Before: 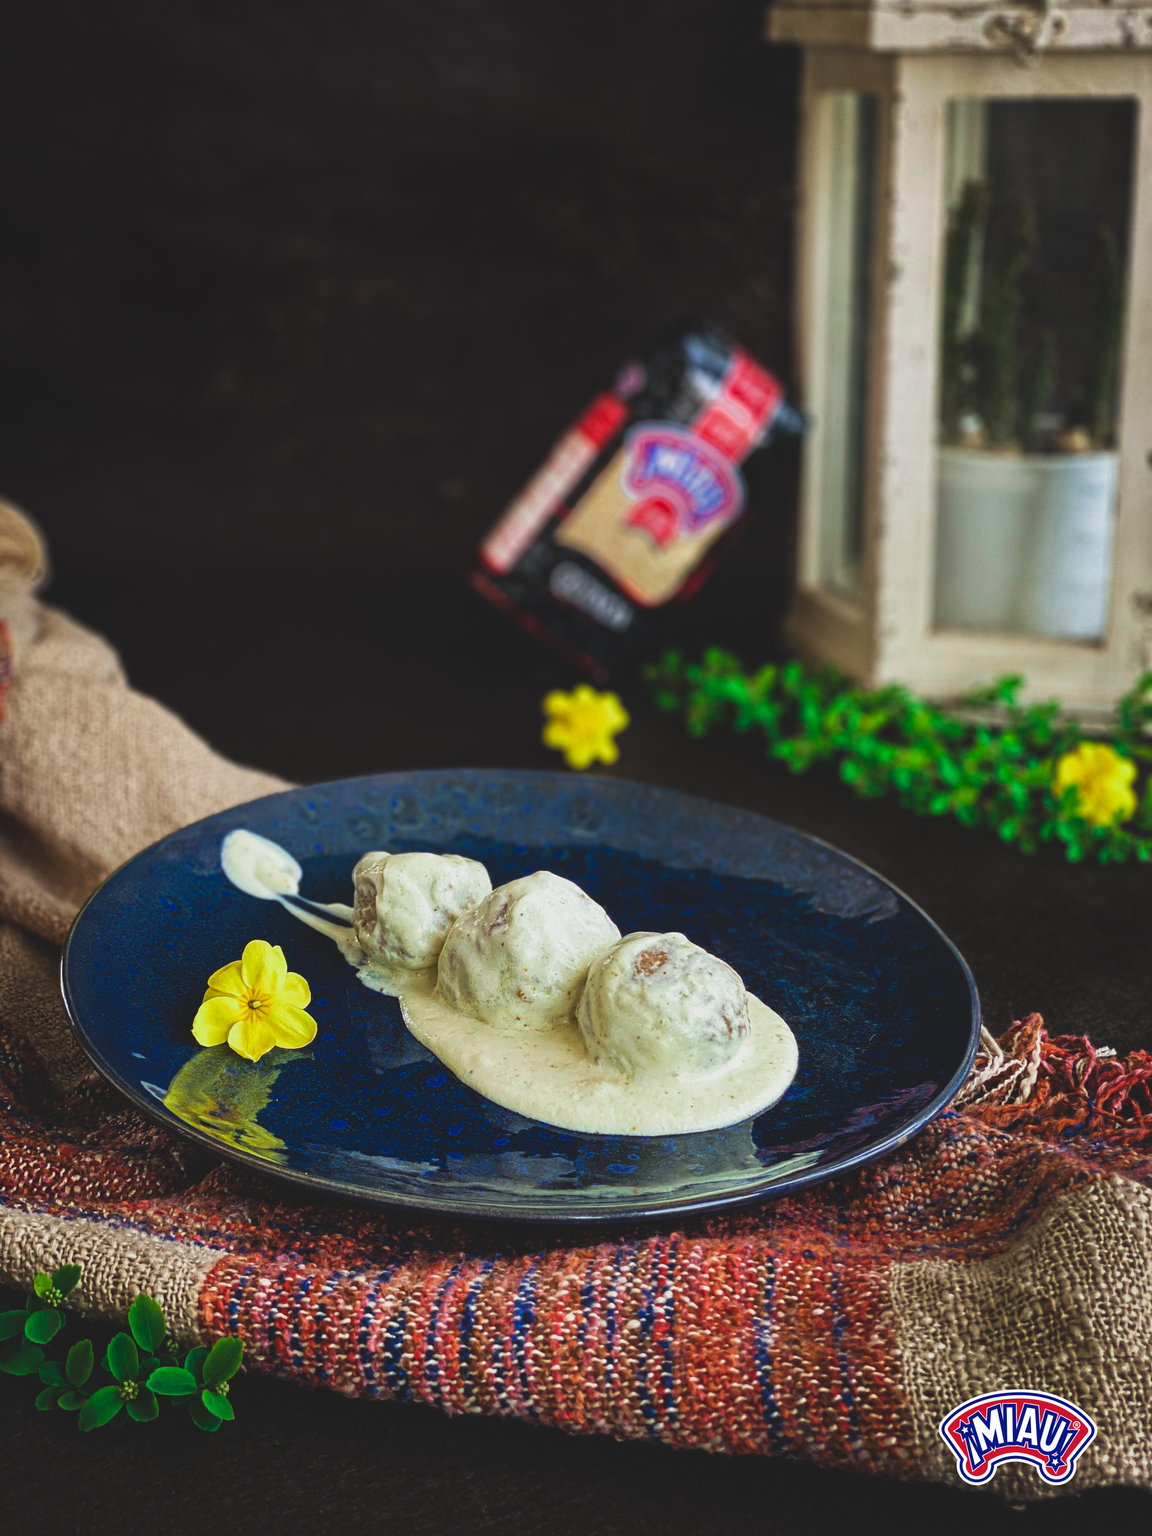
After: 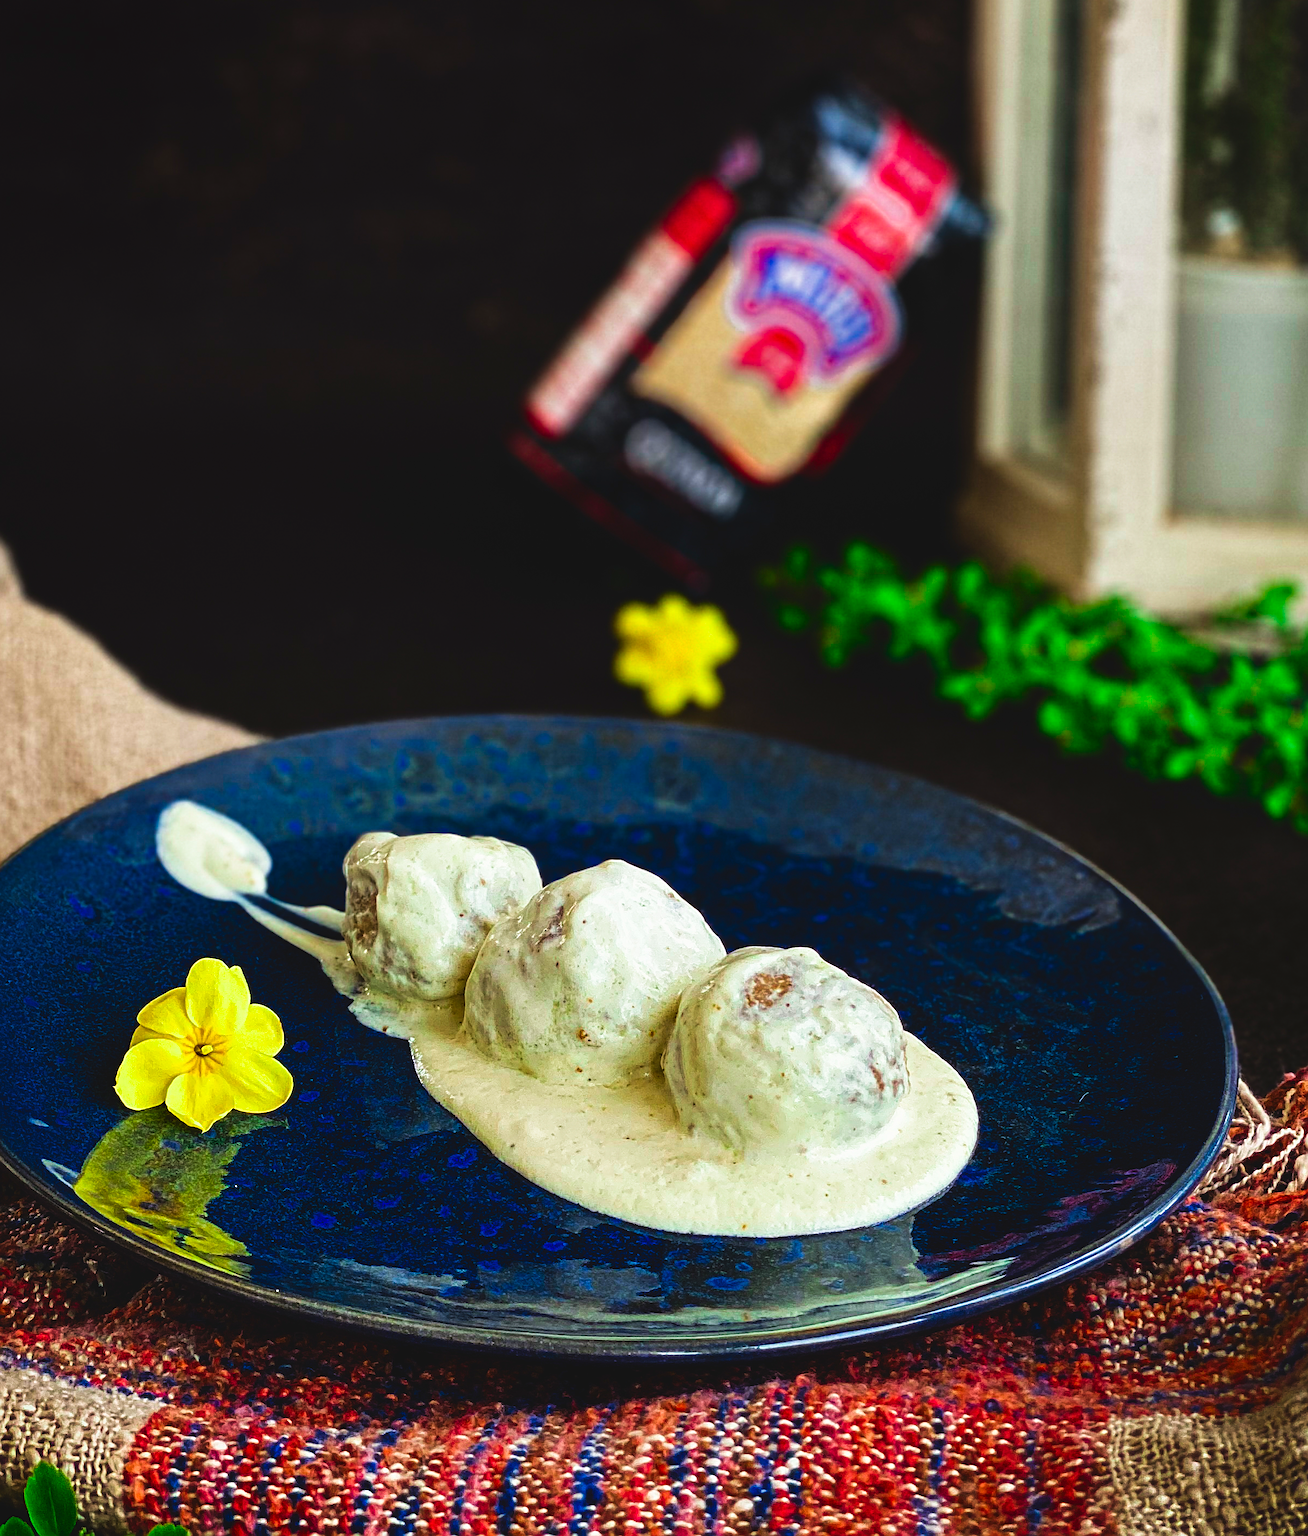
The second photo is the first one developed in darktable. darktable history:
crop: left 9.706%, top 17.431%, right 10.558%, bottom 12.331%
sharpen: on, module defaults
contrast brightness saturation: contrast 0.103, brightness -0.278, saturation 0.149
tone equalizer: -8 EV 1.02 EV, -7 EV 0.987 EV, -6 EV 1.03 EV, -5 EV 1.03 EV, -4 EV 0.997 EV, -3 EV 0.732 EV, -2 EV 0.505 EV, -1 EV 0.24 EV, edges refinement/feathering 500, mask exposure compensation -1.57 EV, preserve details no
